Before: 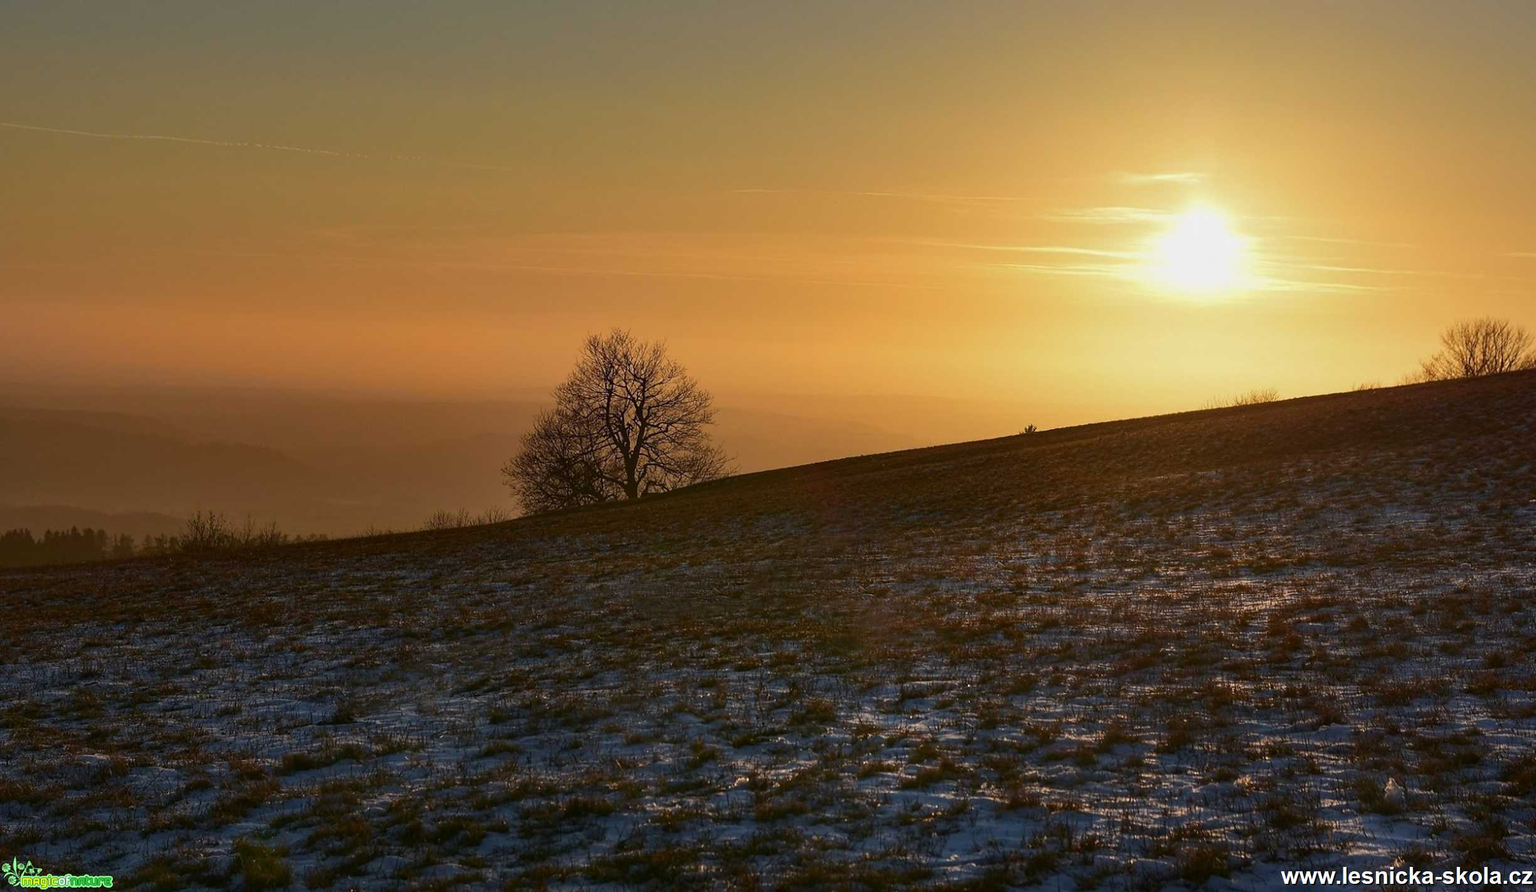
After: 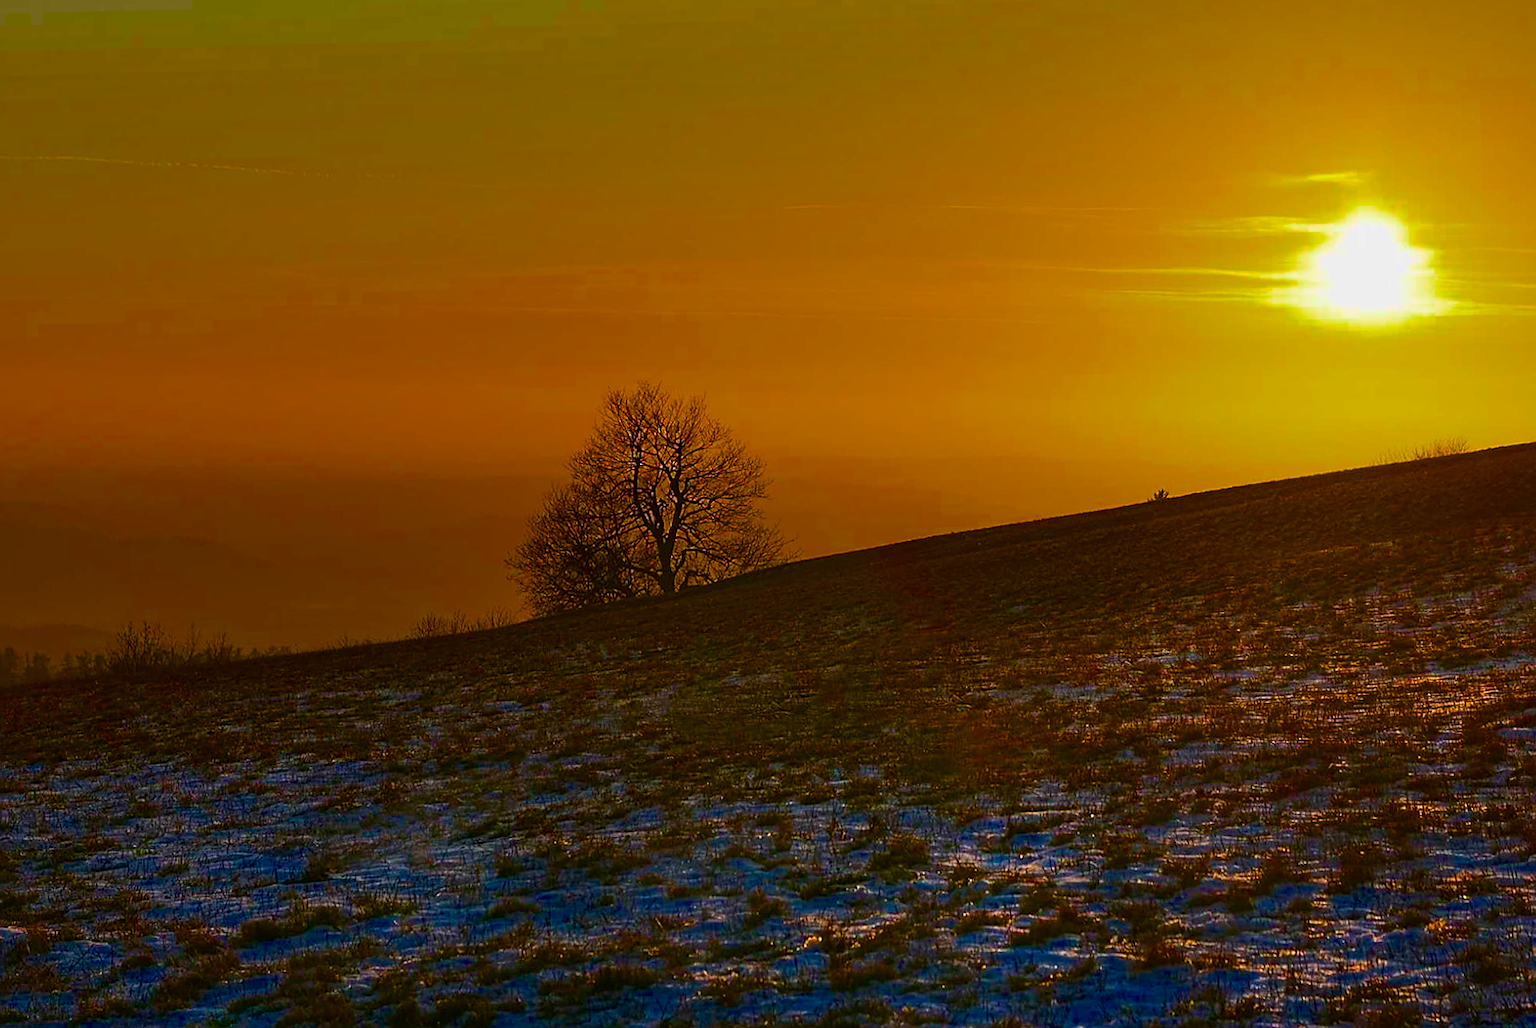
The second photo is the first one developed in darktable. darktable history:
crop and rotate: angle 1.37°, left 4.503%, top 0.928%, right 11.766%, bottom 2.533%
color balance rgb: perceptual saturation grading › global saturation 75.374%, perceptual saturation grading › shadows -31.196%, global vibrance 15.998%, saturation formula JzAzBz (2021)
velvia: strength 51.36%, mid-tones bias 0.512
sharpen: on, module defaults
